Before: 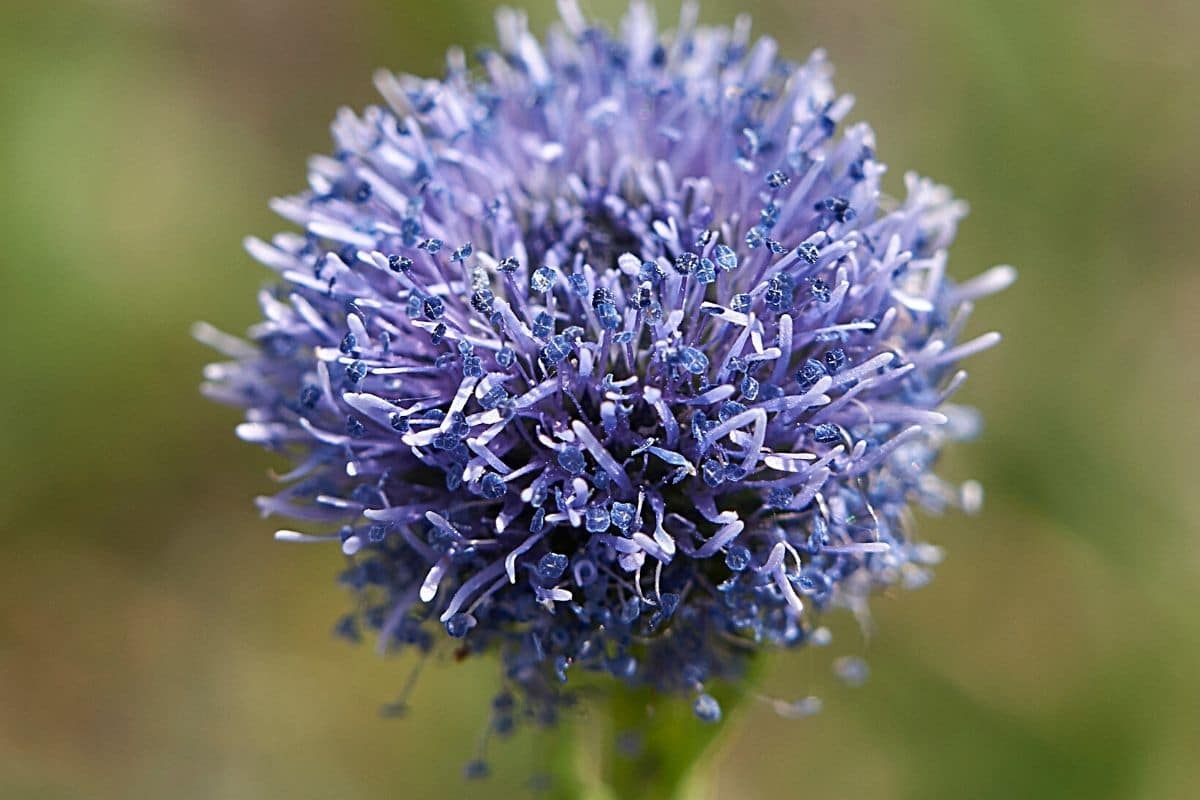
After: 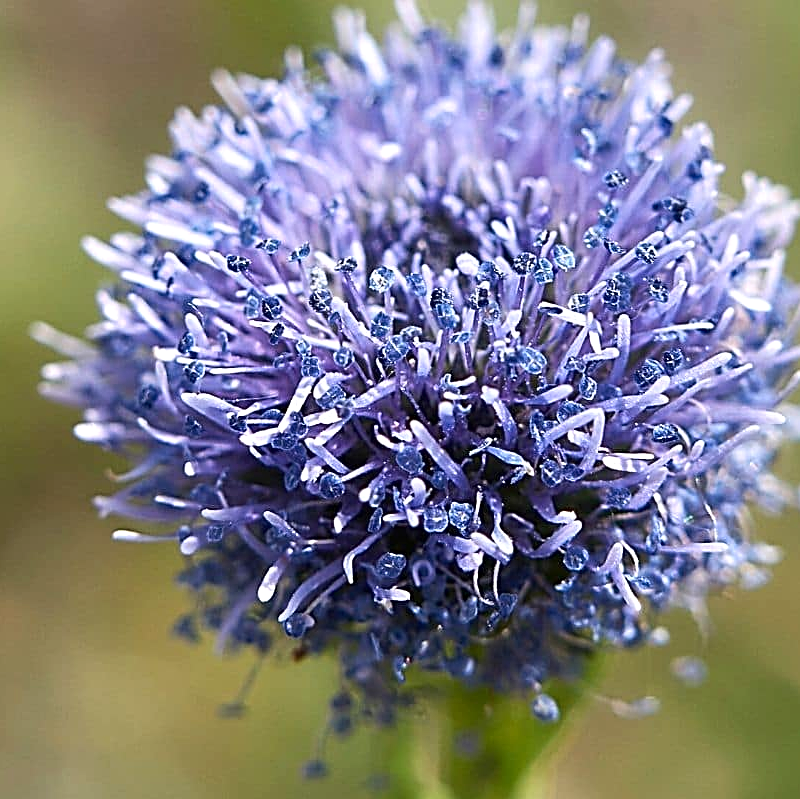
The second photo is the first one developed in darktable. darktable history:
crop and rotate: left 13.537%, right 19.796%
sharpen: on, module defaults
exposure: exposure 0.3 EV, compensate highlight preservation false
tone equalizer: on, module defaults
contrast brightness saturation: contrast 0.1, brightness 0.02, saturation 0.02
